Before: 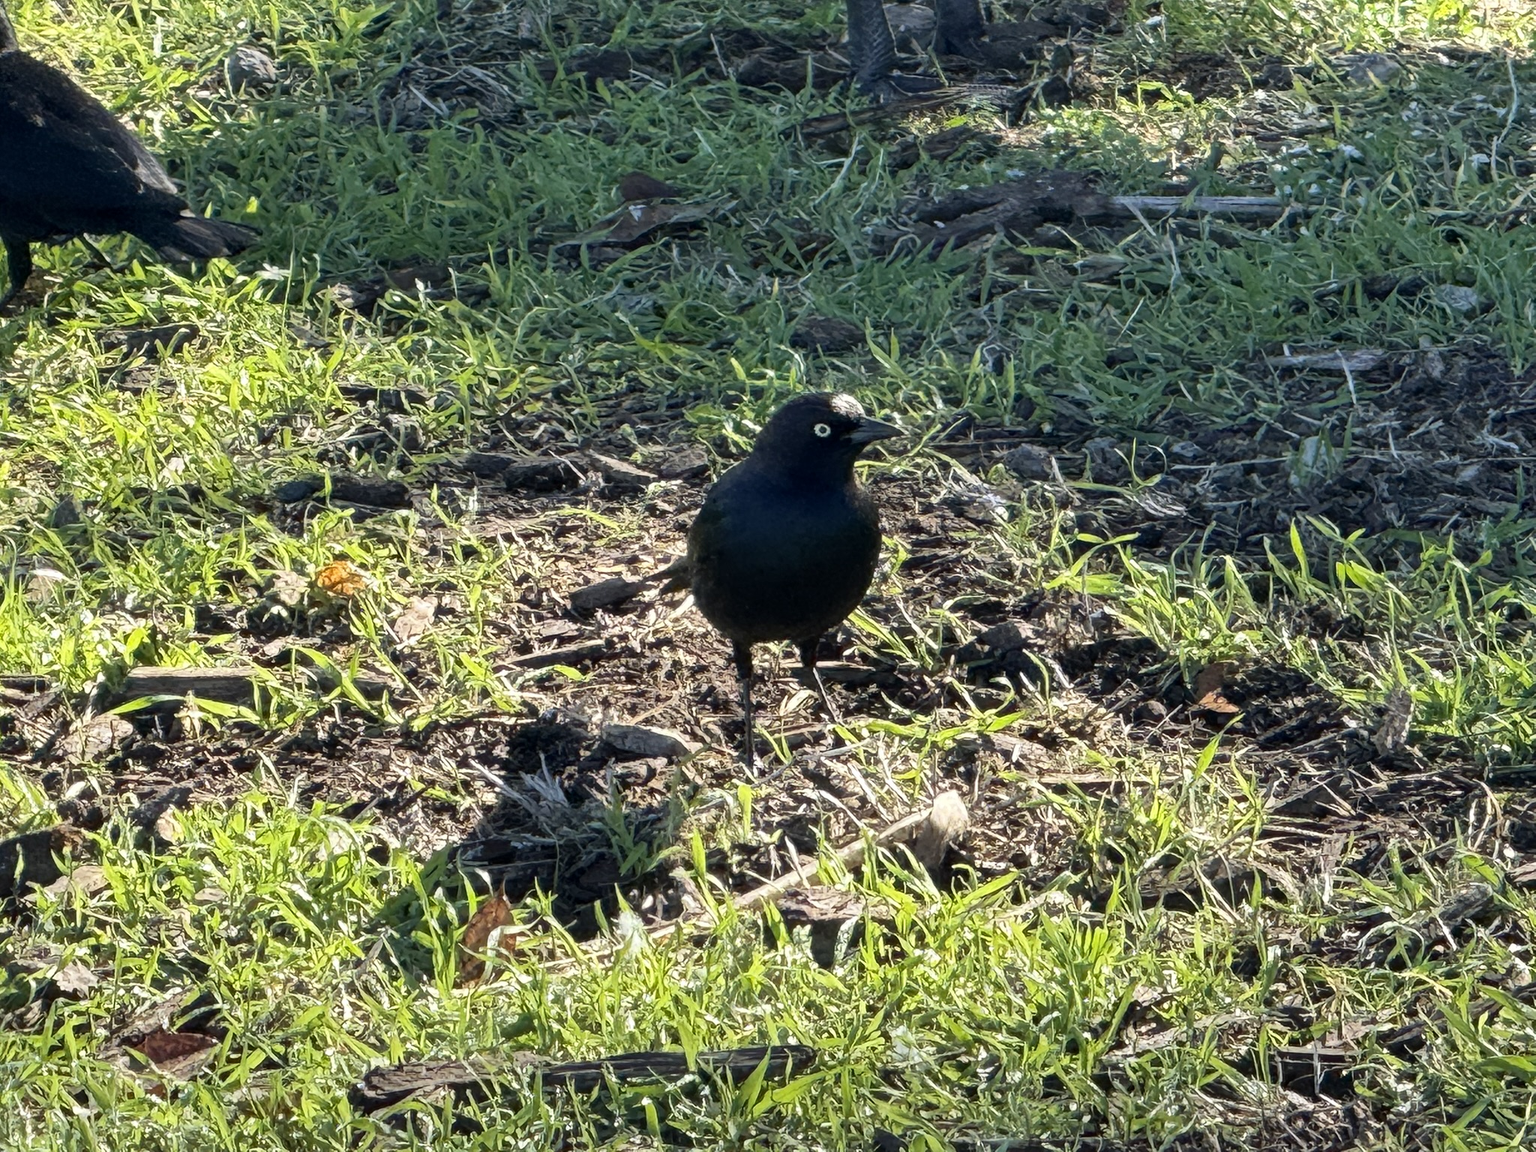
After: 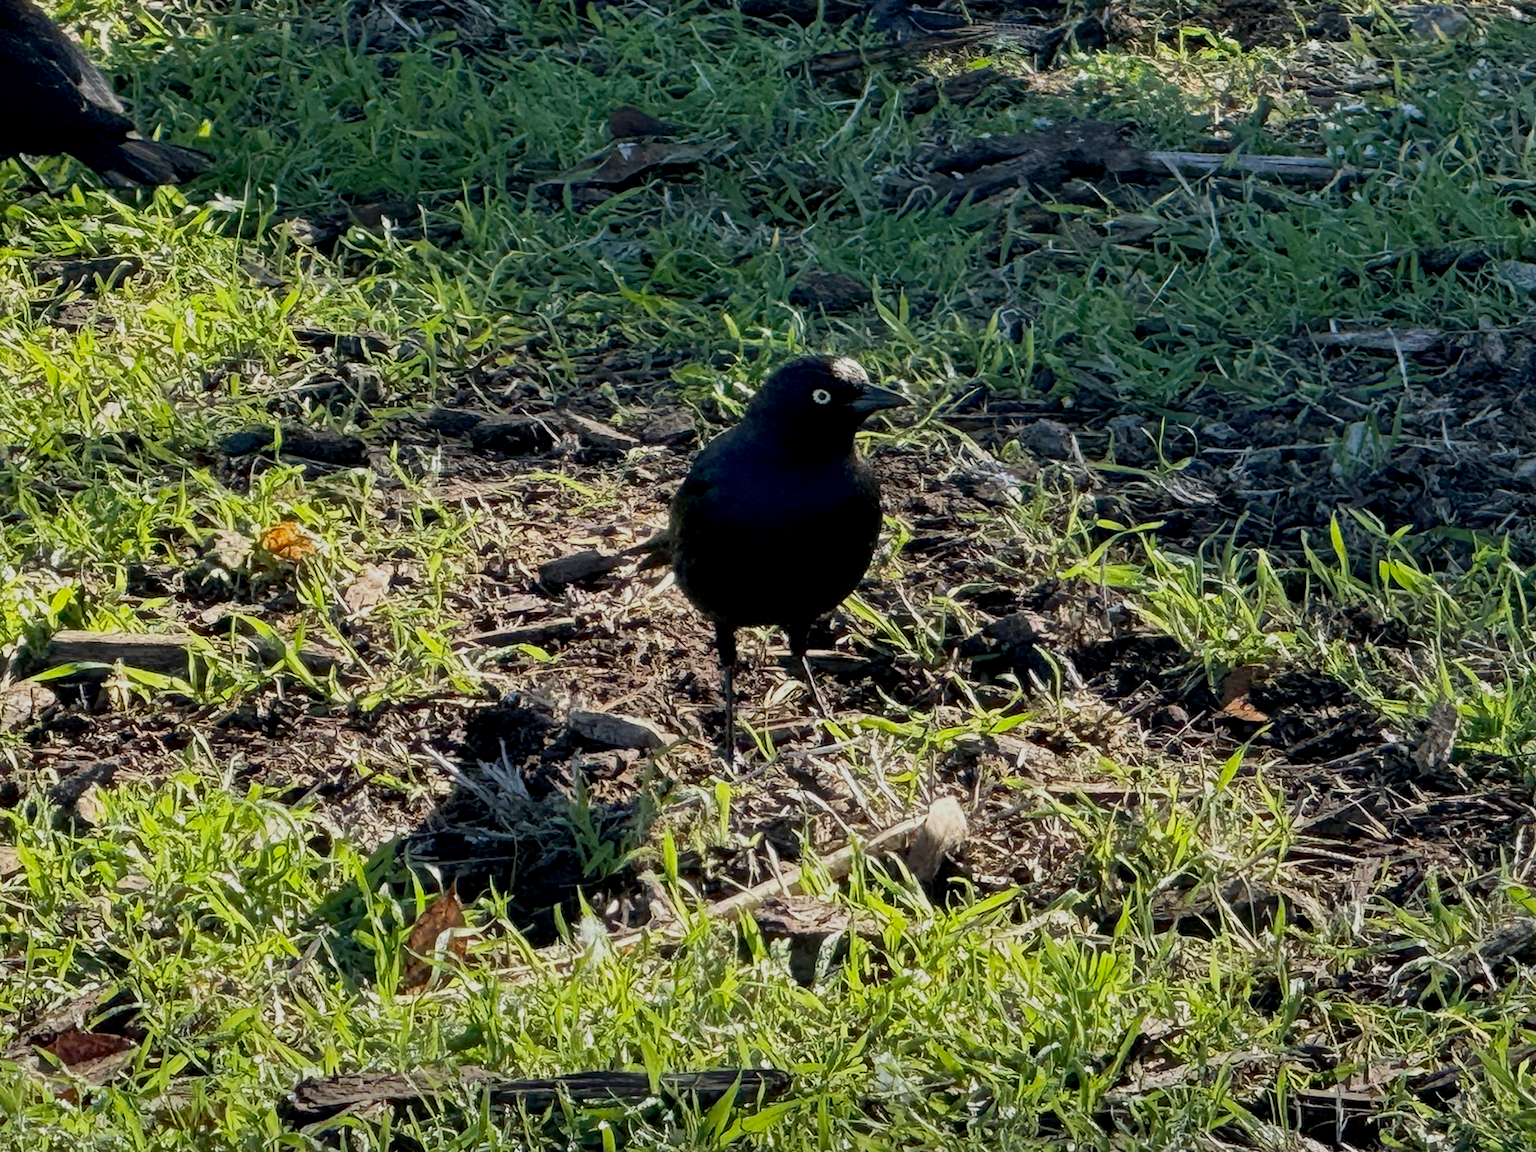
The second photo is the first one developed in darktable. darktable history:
crop and rotate: angle -1.96°, left 3.097%, top 4.154%, right 1.586%, bottom 0.529%
exposure: black level correction 0.011, exposure -0.478 EV, compensate highlight preservation false
